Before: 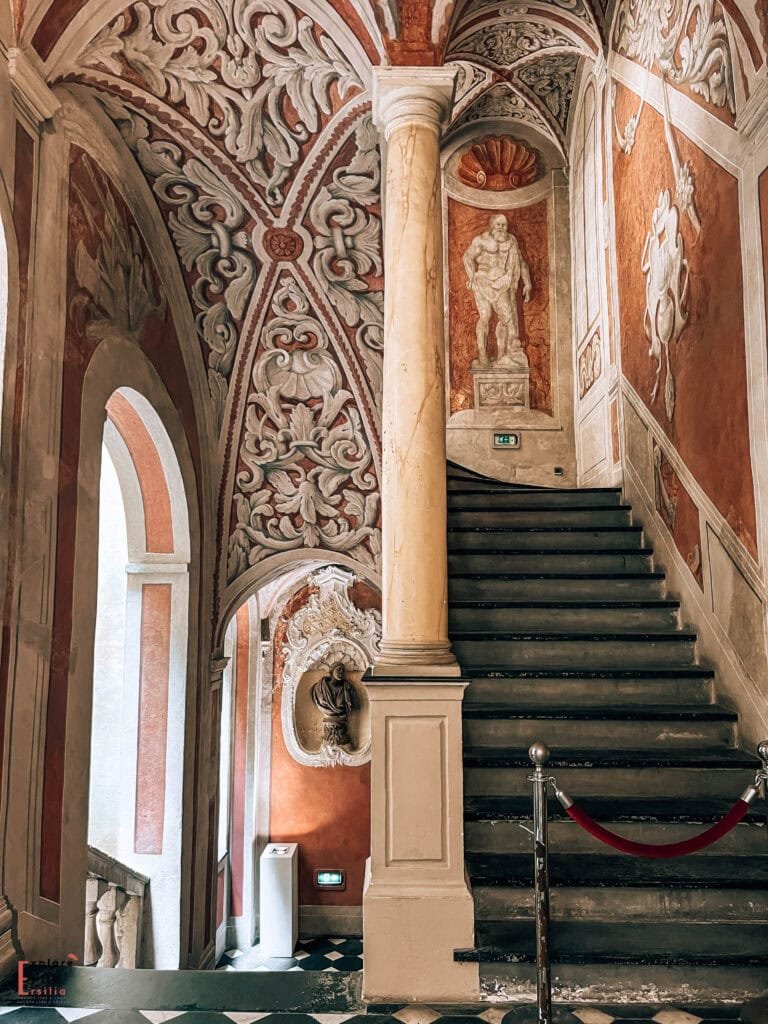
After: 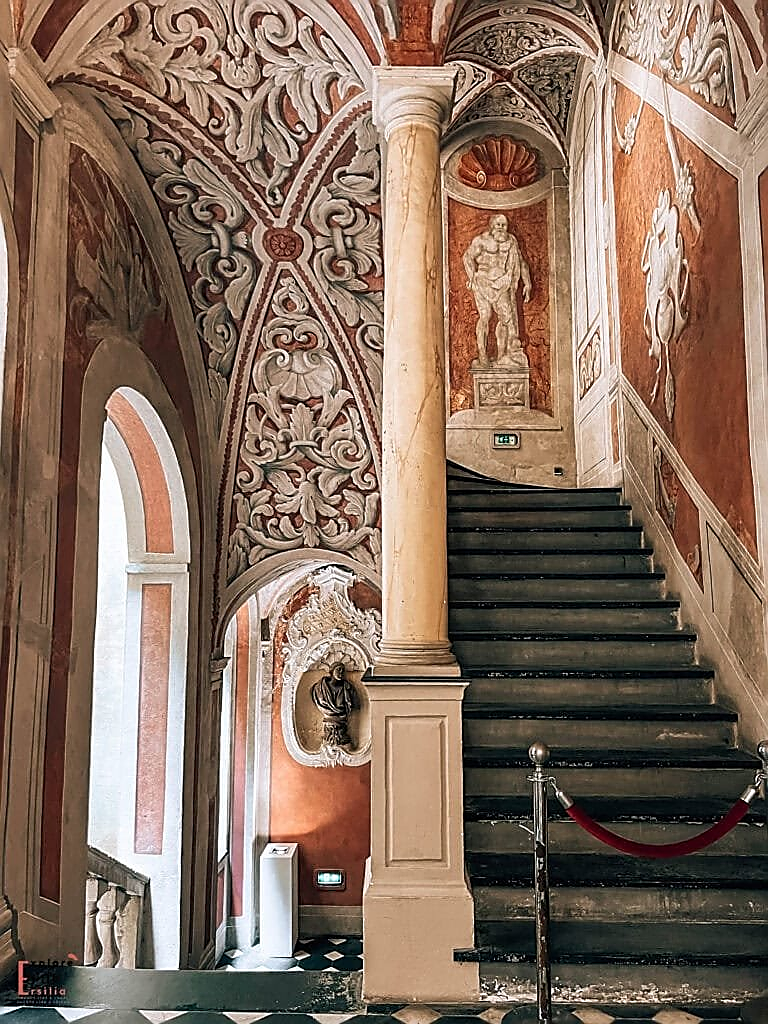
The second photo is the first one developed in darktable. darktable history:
sharpen: radius 1.398, amount 1.254, threshold 0.725
